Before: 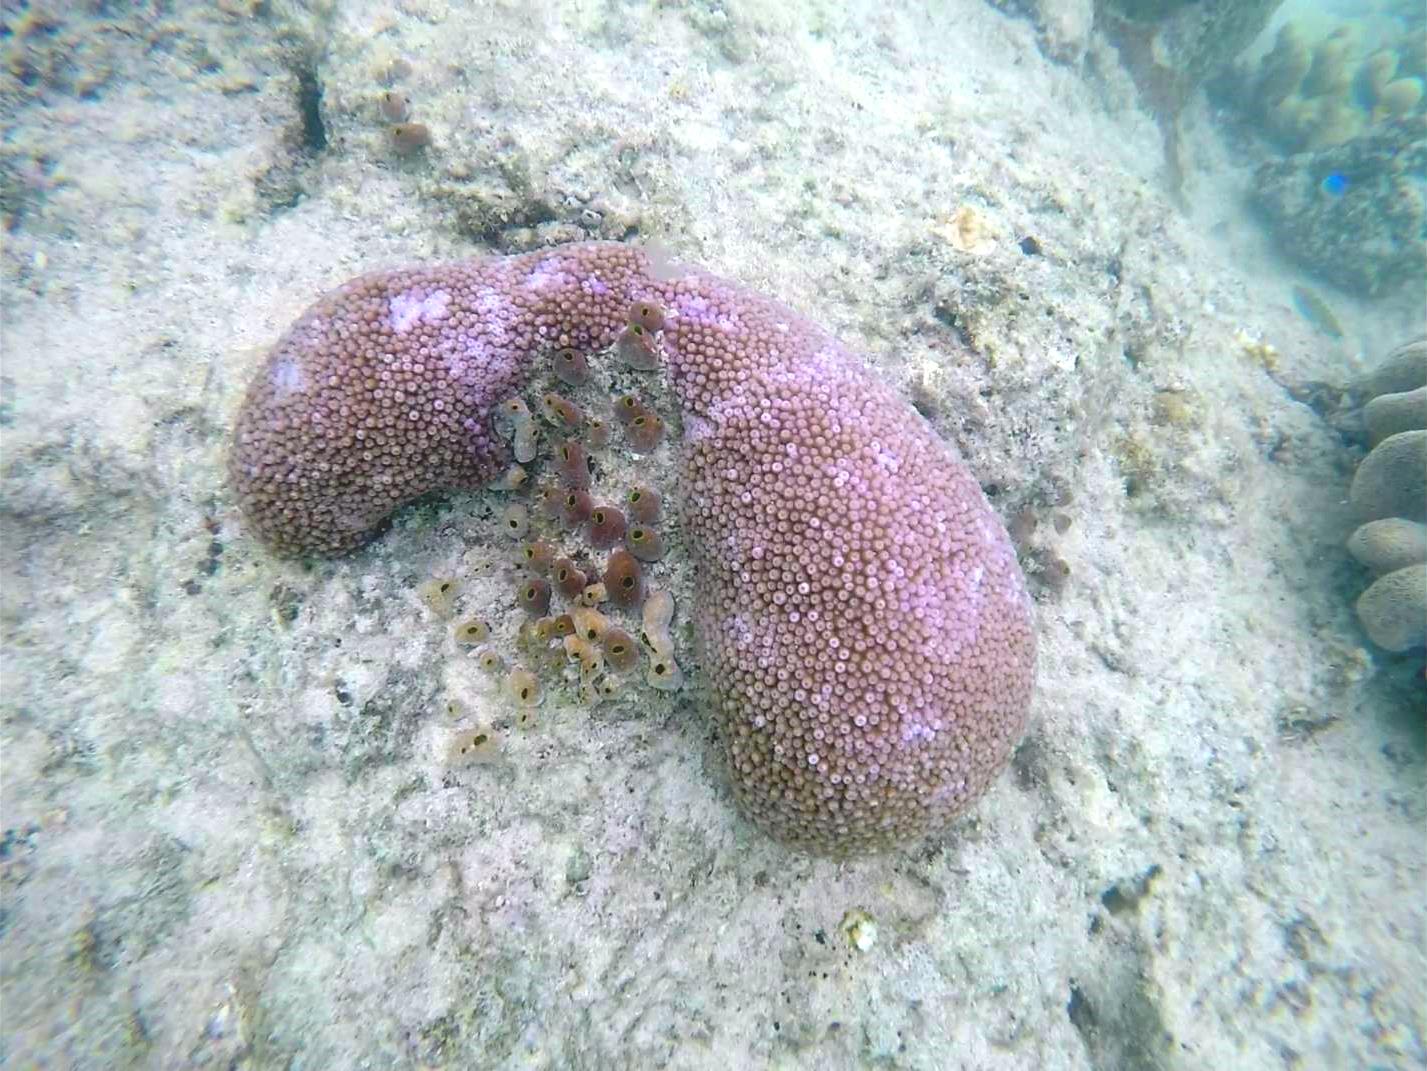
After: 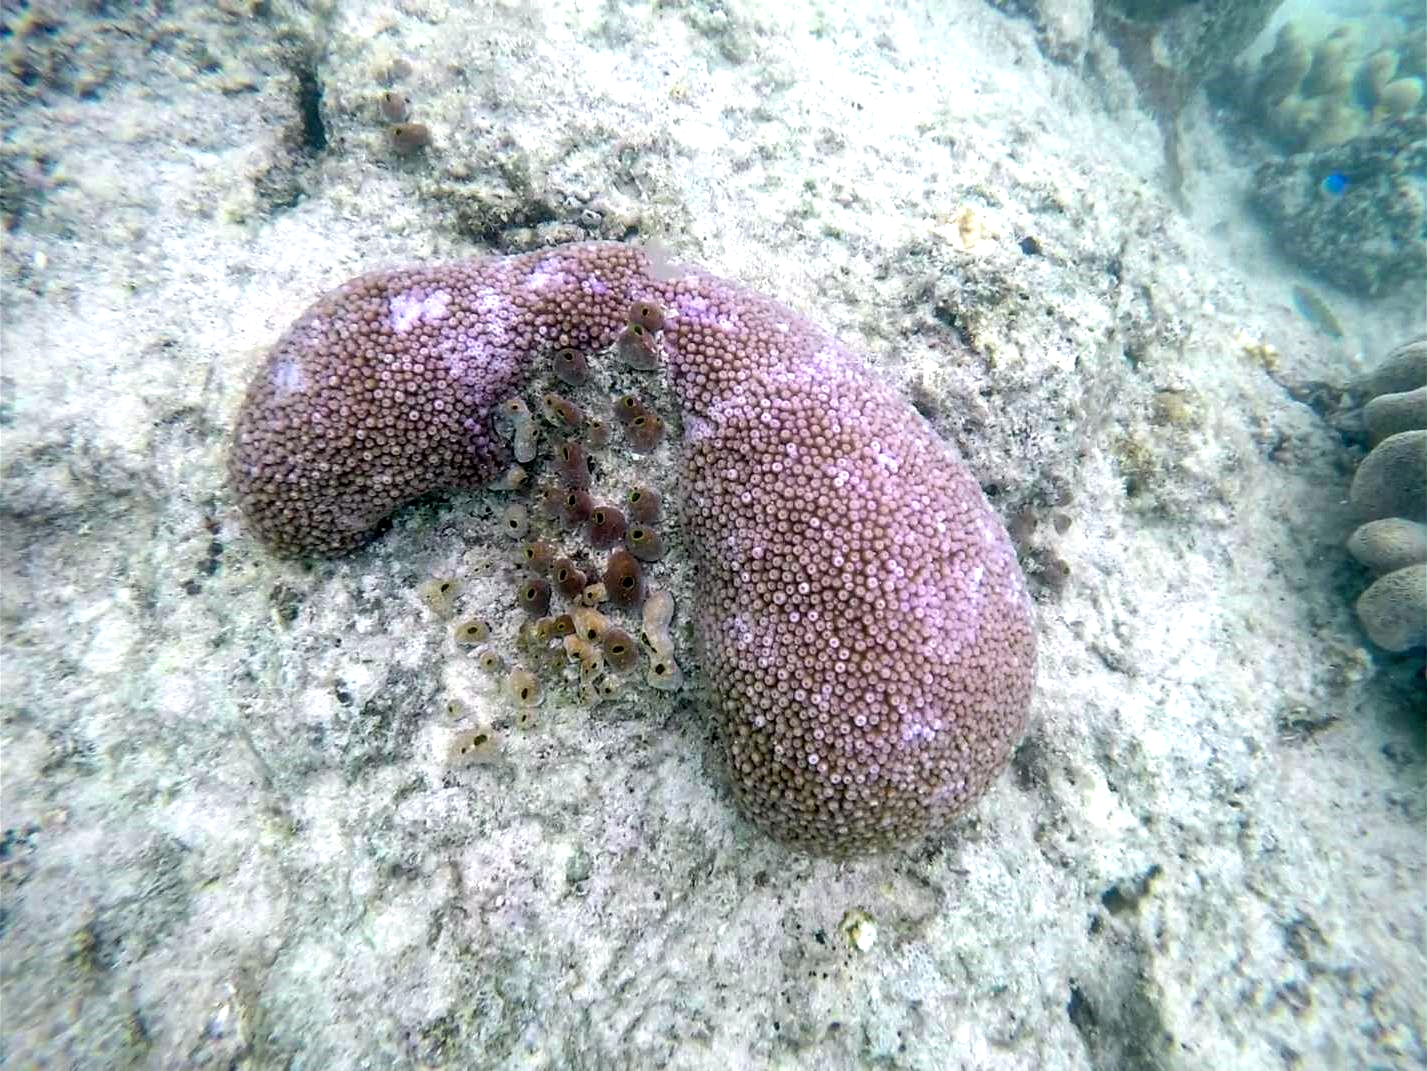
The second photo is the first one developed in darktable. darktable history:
local contrast: highlights 60%, shadows 62%, detail 160%
